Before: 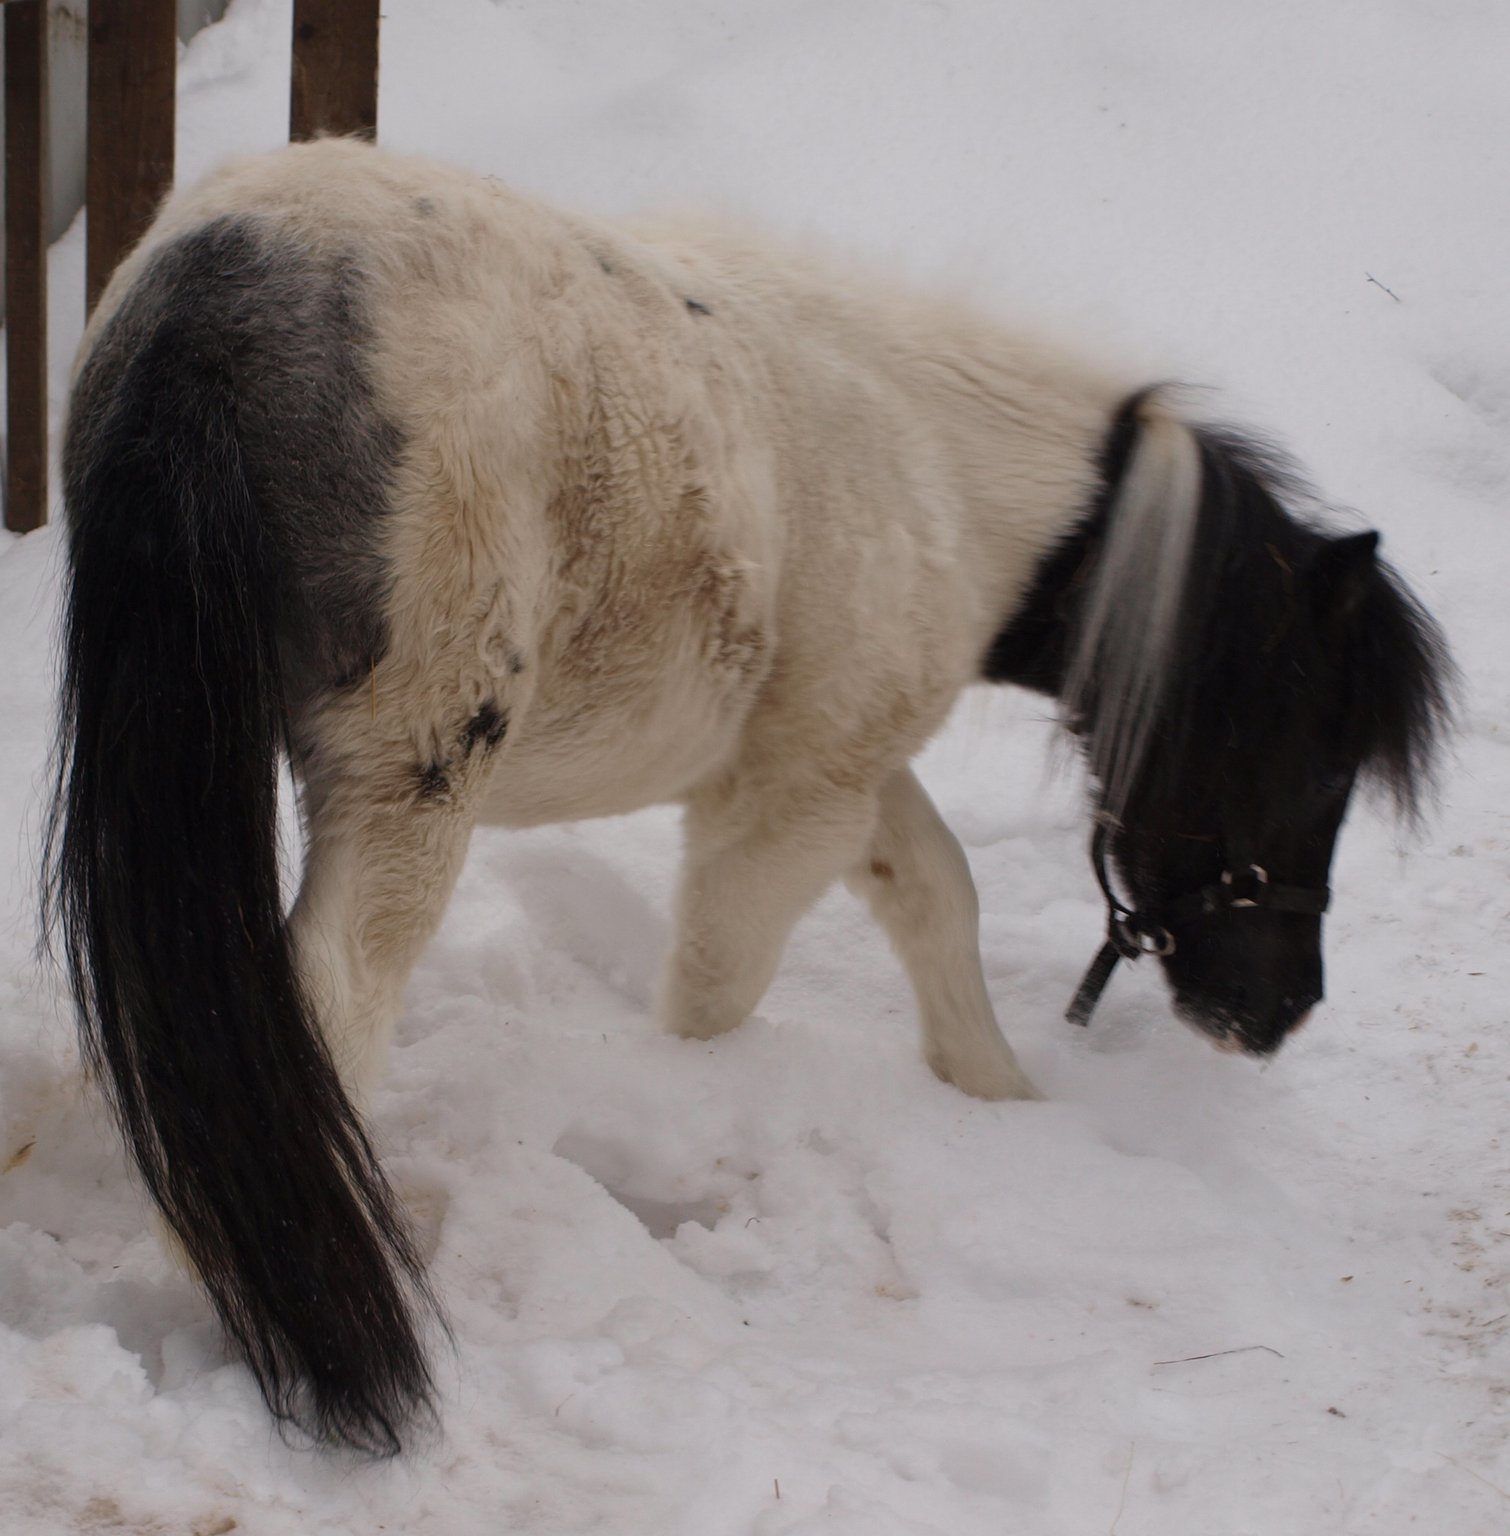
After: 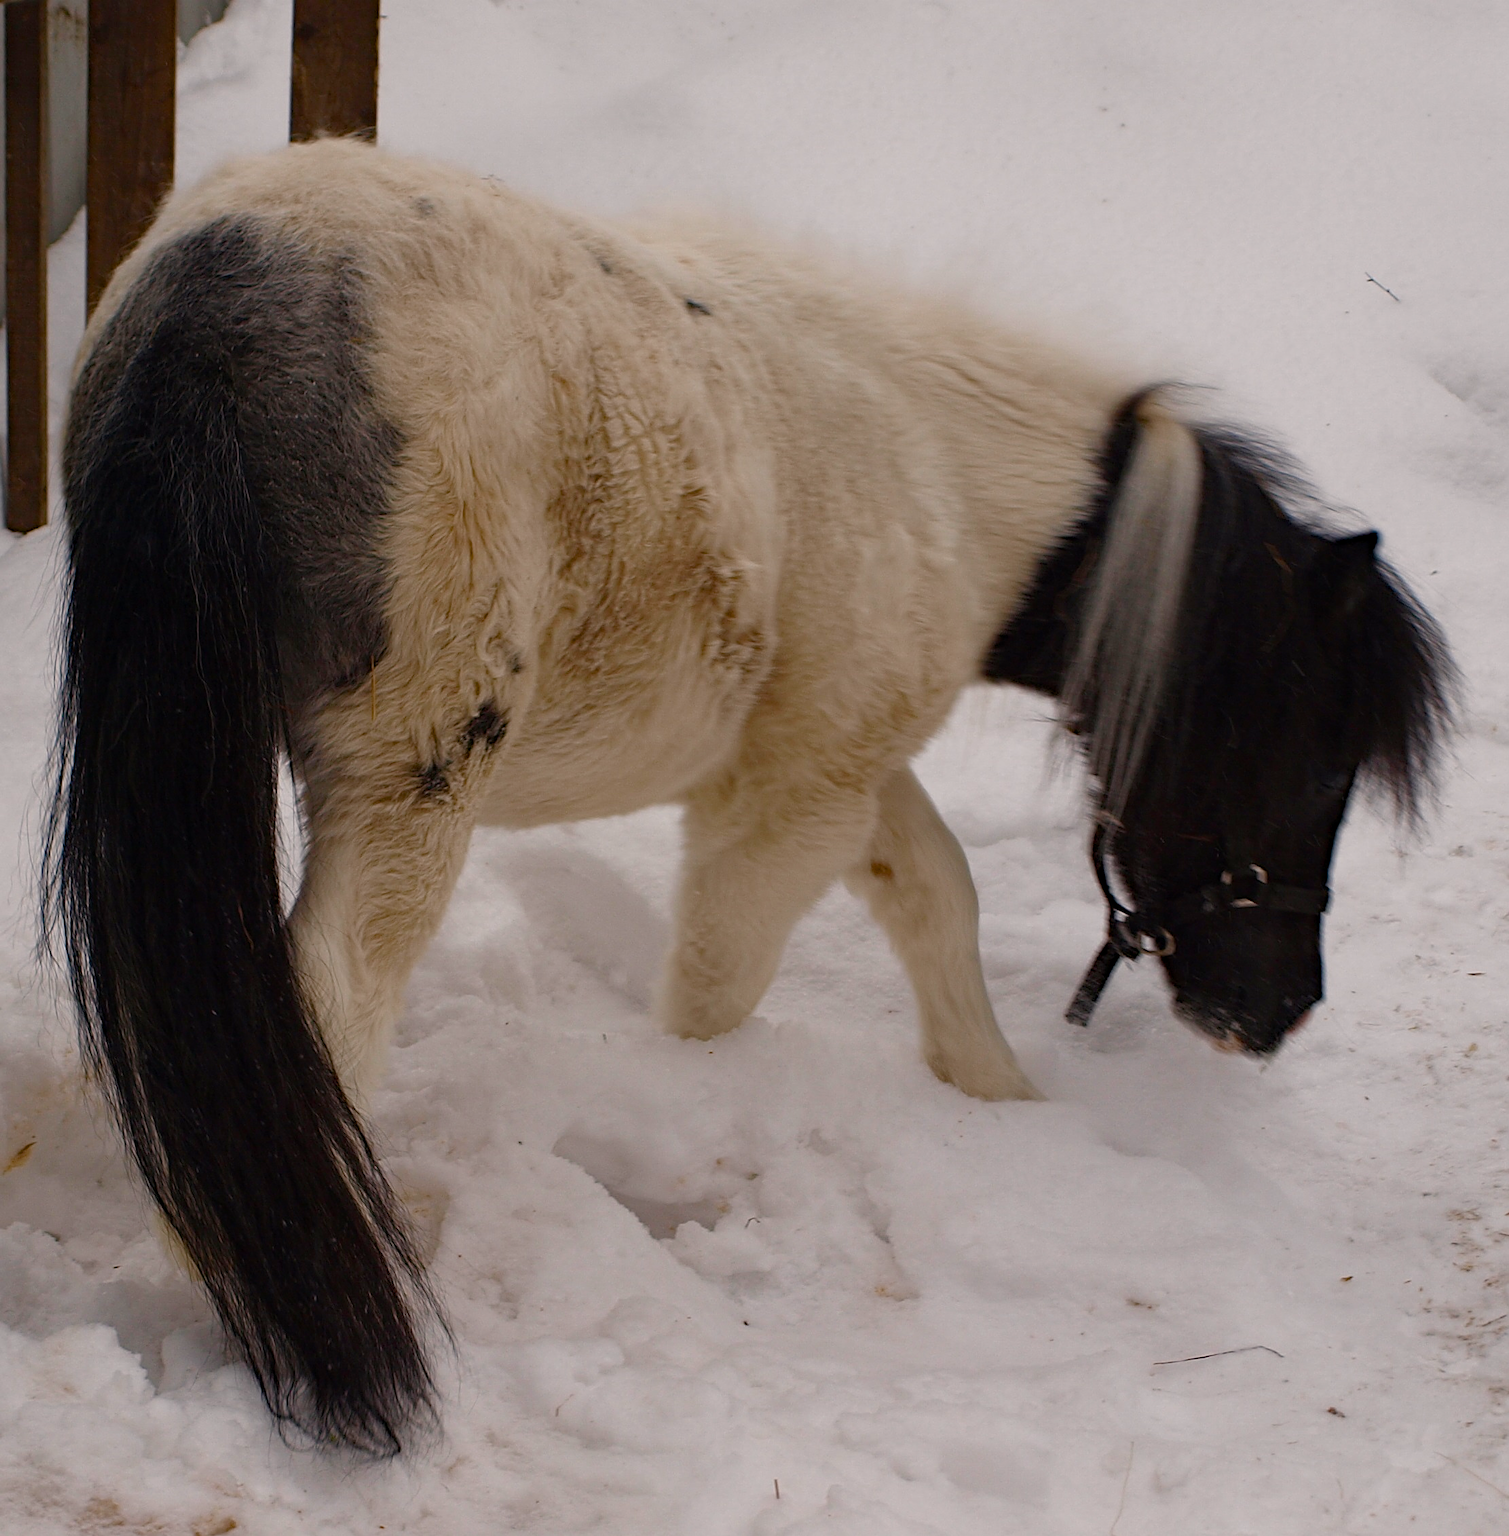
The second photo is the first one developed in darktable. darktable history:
color balance rgb: highlights gain › chroma 1.65%, highlights gain › hue 55.53°, perceptual saturation grading › global saturation 20%, perceptual saturation grading › highlights -50.455%, perceptual saturation grading › shadows 30.148%
haze removal: strength 0.287, distance 0.249, adaptive false
sharpen: on, module defaults
exposure: compensate exposure bias true, compensate highlight preservation false
